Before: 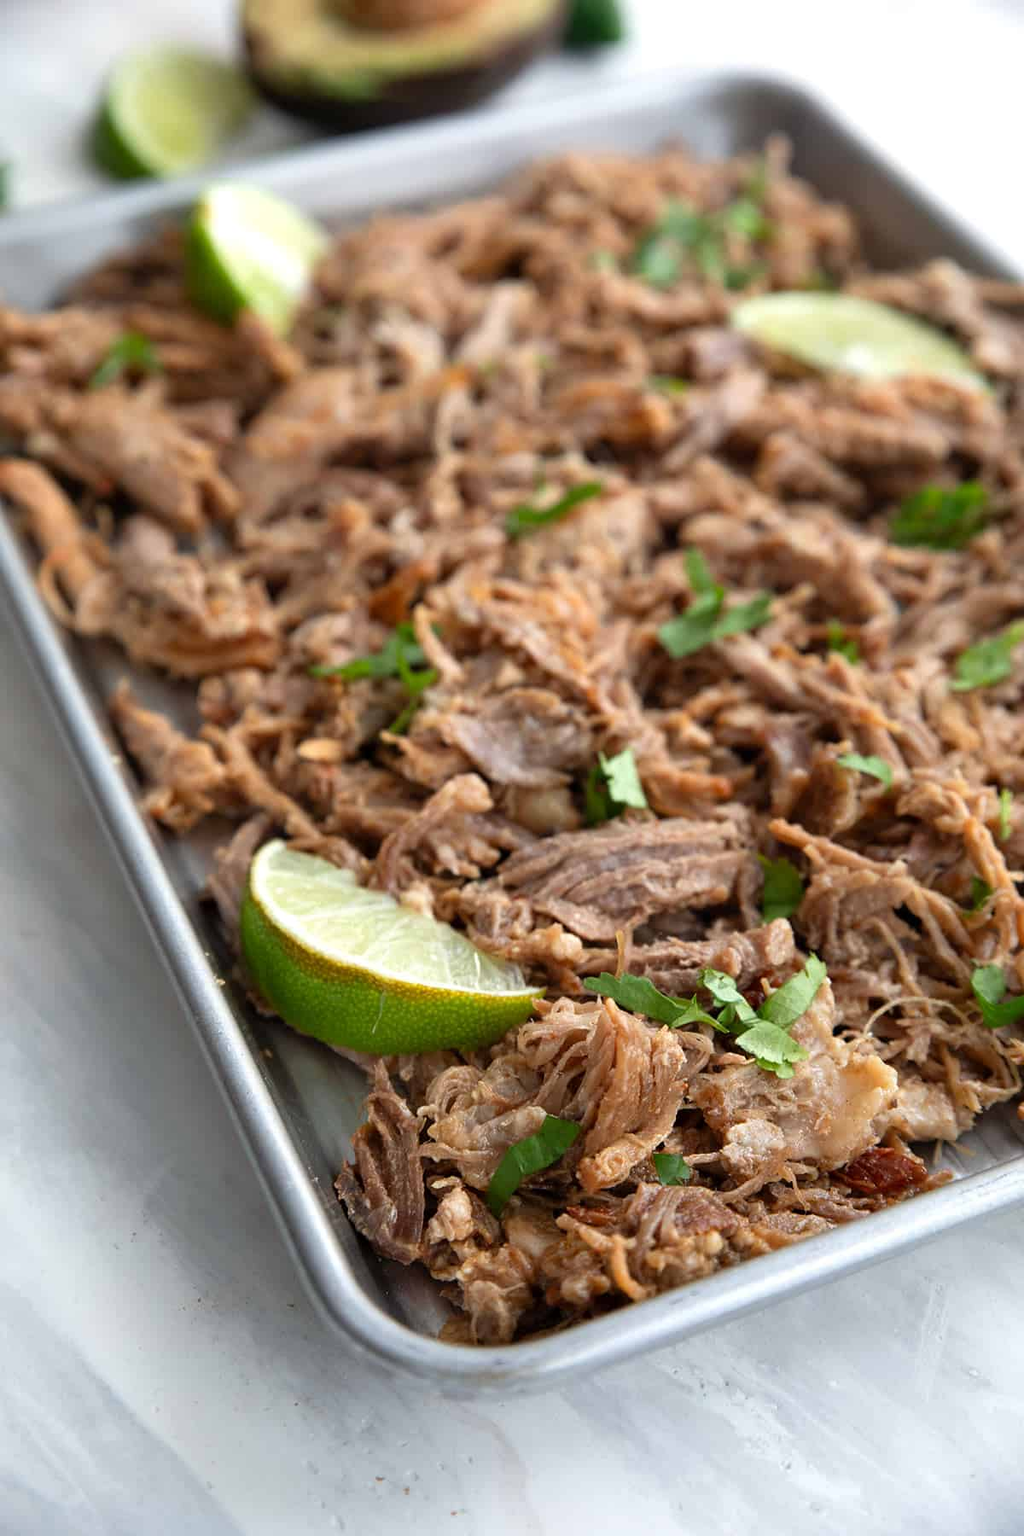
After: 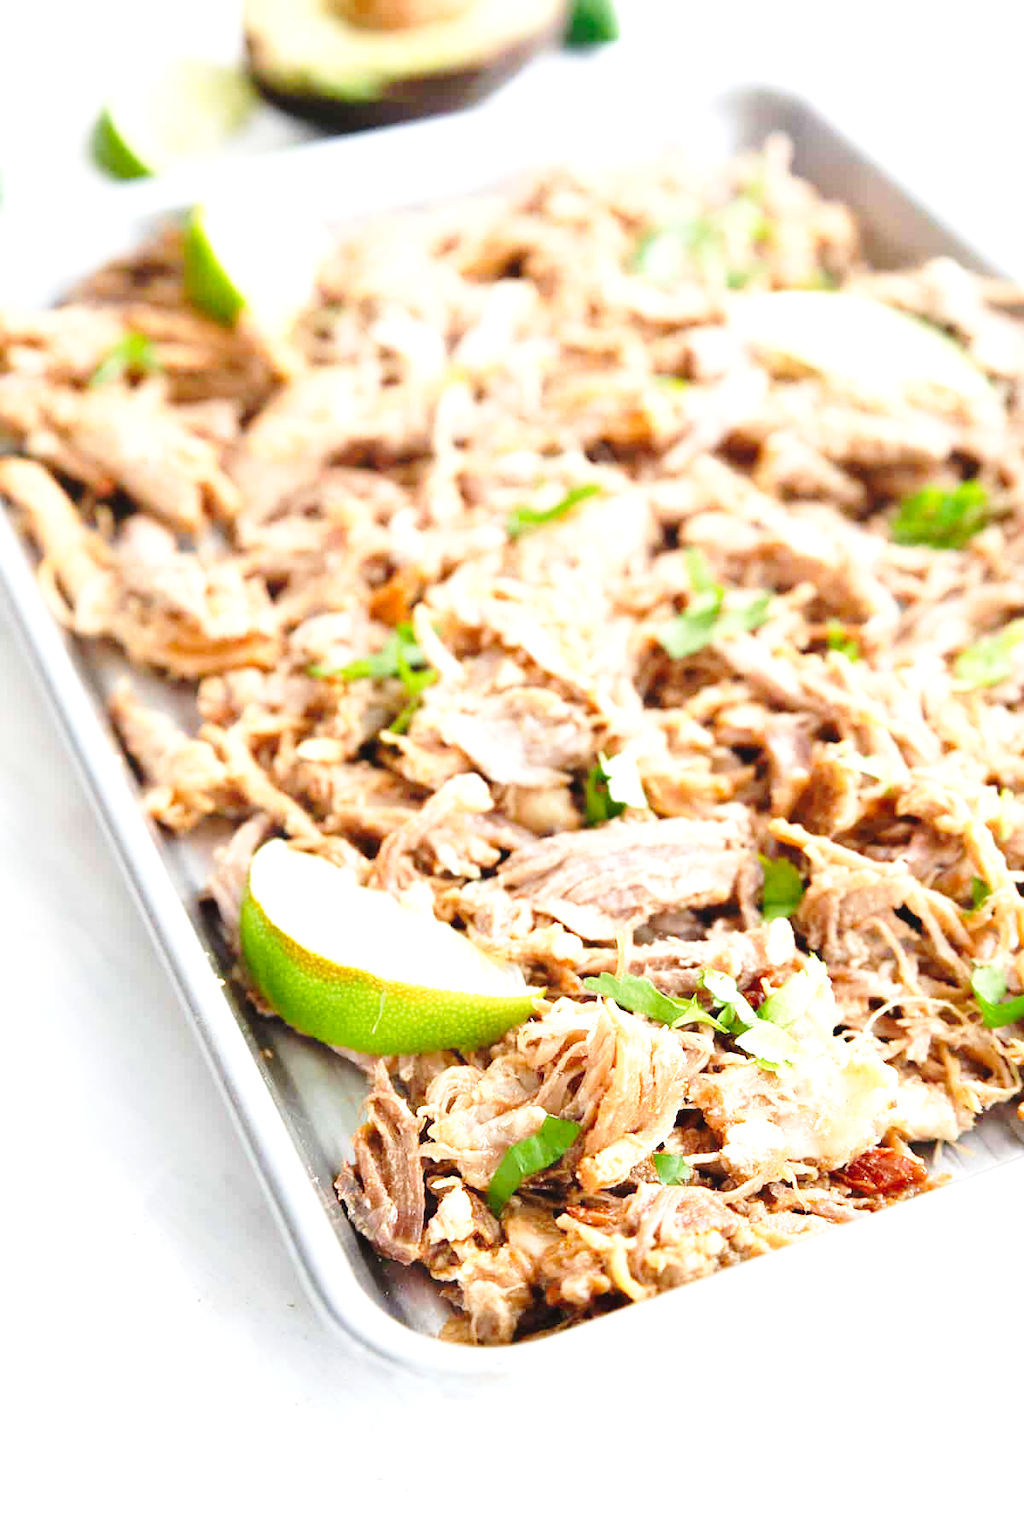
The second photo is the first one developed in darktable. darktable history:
color correction: highlights b* 0.067, saturation 0.986
contrast equalizer: y [[0.5, 0.542, 0.583, 0.625, 0.667, 0.708], [0.5 ×6], [0.5 ×6], [0 ×6], [0 ×6]], mix -0.287
exposure: black level correction 0, exposure 1.571 EV, compensate exposure bias true, compensate highlight preservation false
base curve: curves: ch0 [(0, 0) (0.028, 0.03) (0.121, 0.232) (0.46, 0.748) (0.859, 0.968) (1, 1)], preserve colors none
